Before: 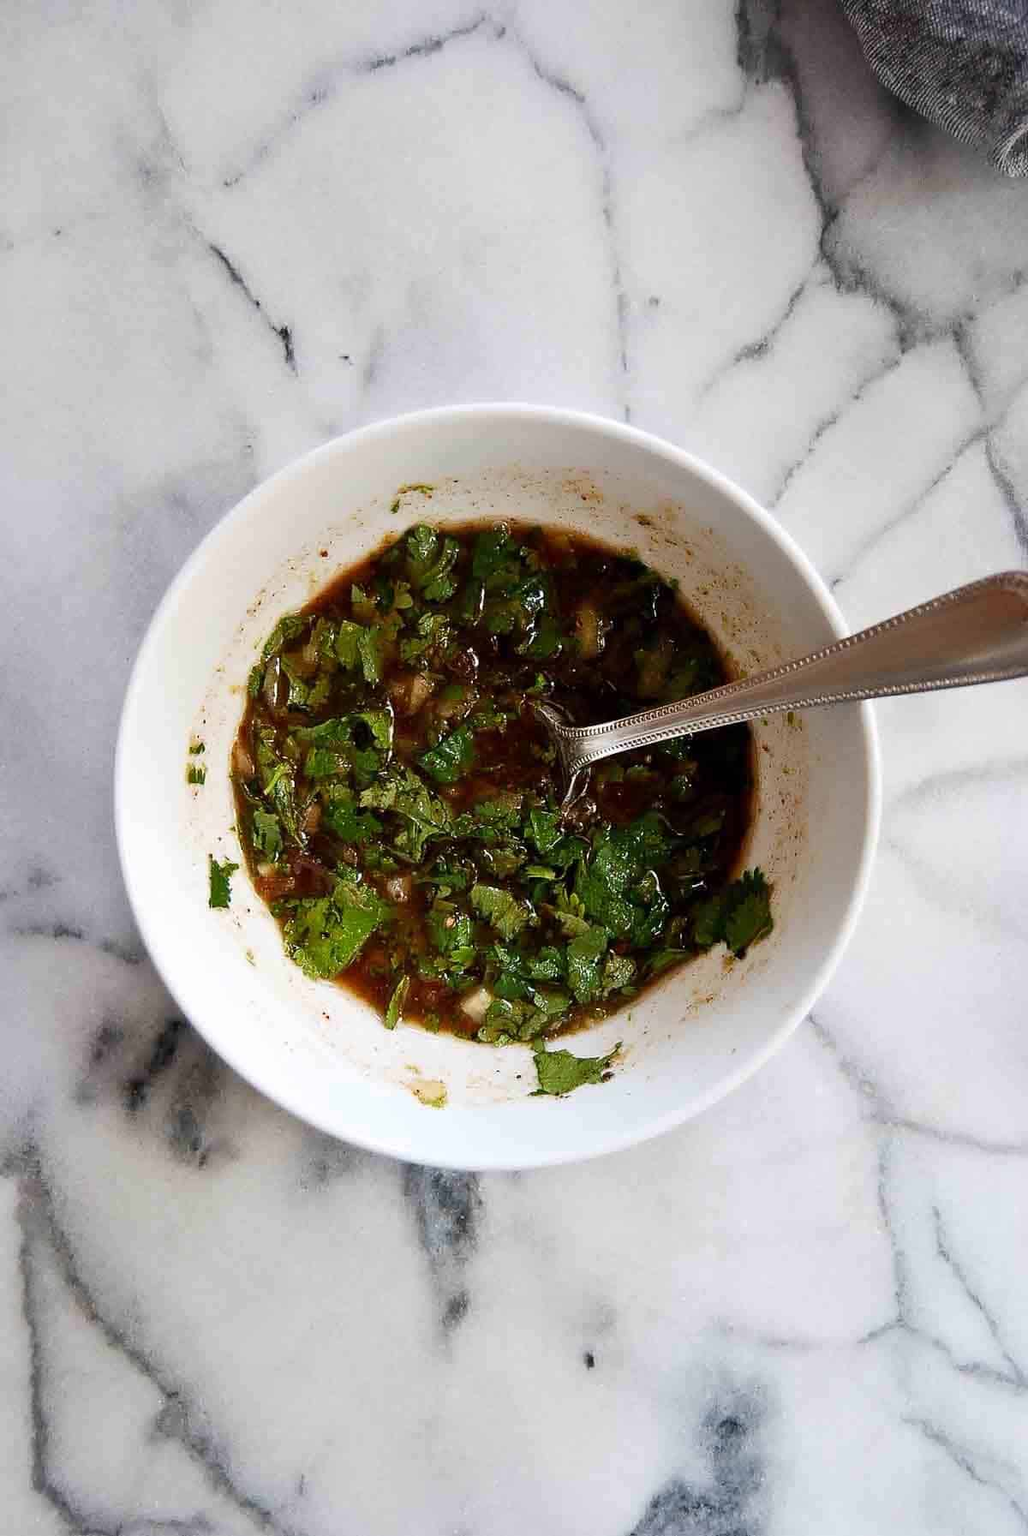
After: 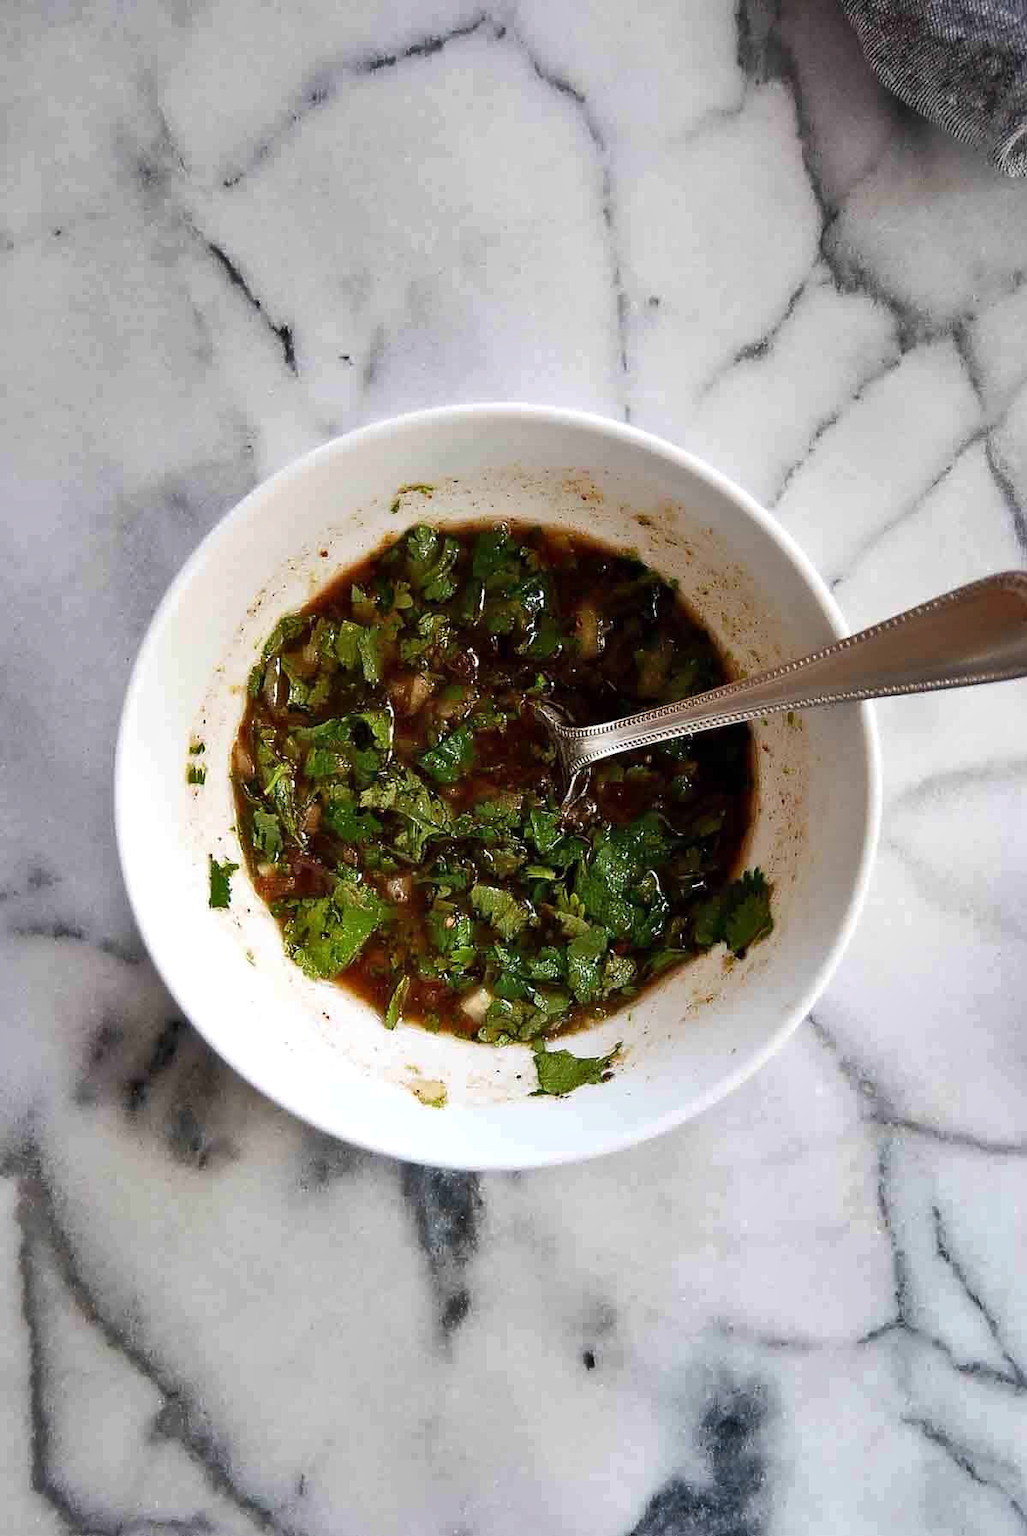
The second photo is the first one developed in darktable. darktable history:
shadows and highlights: radius 170.48, shadows 27.99, white point adjustment 3.25, highlights -68.27, soften with gaussian
